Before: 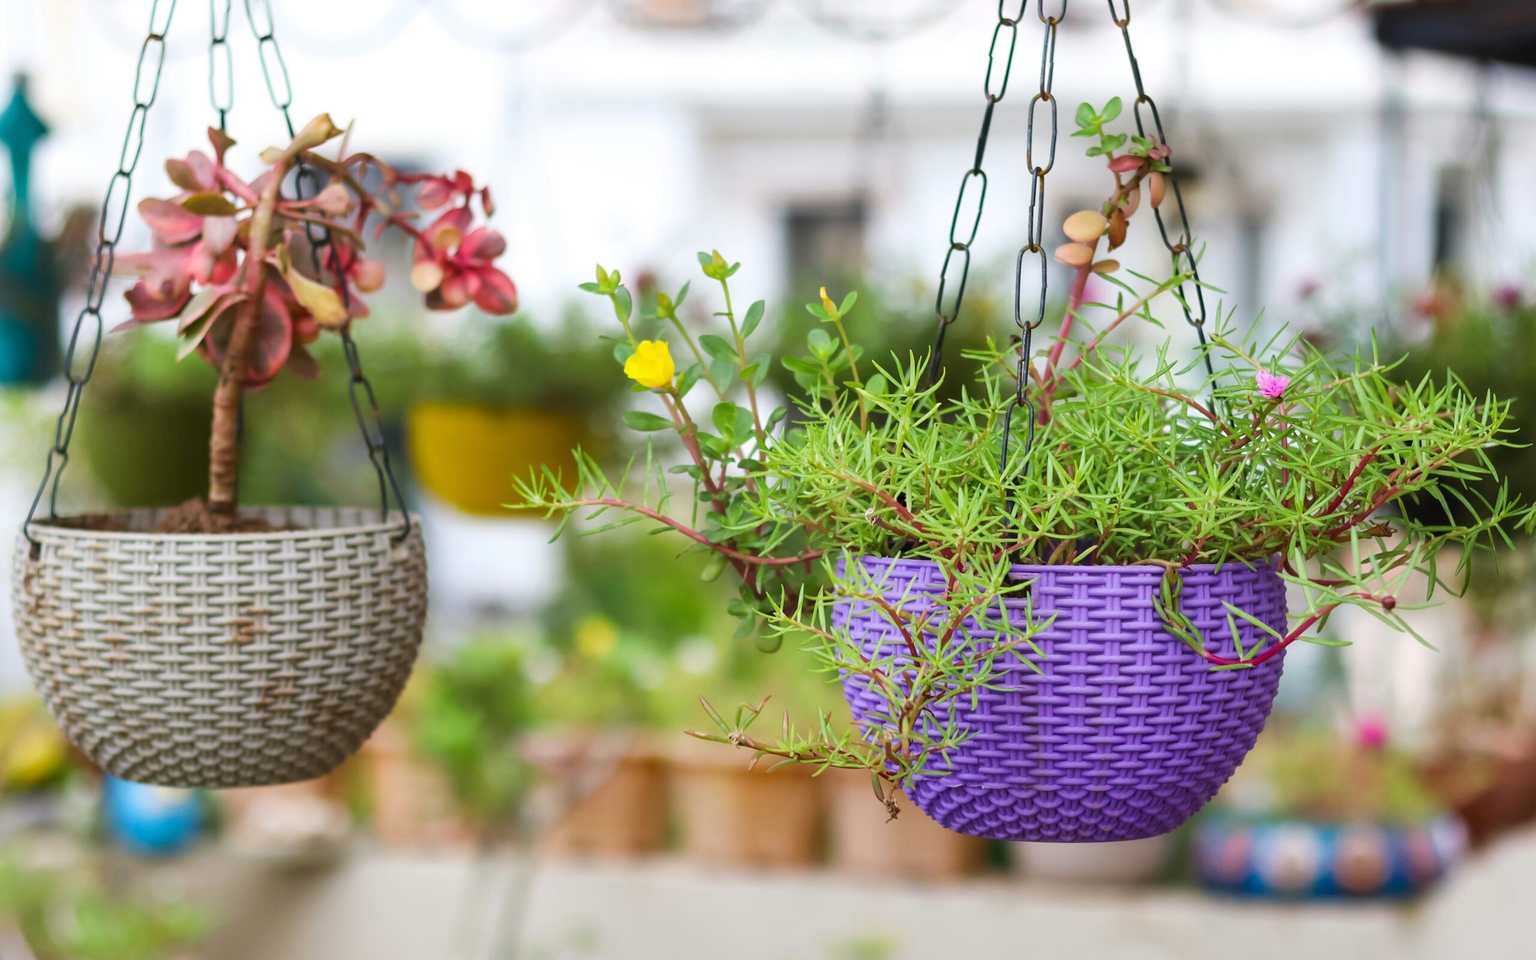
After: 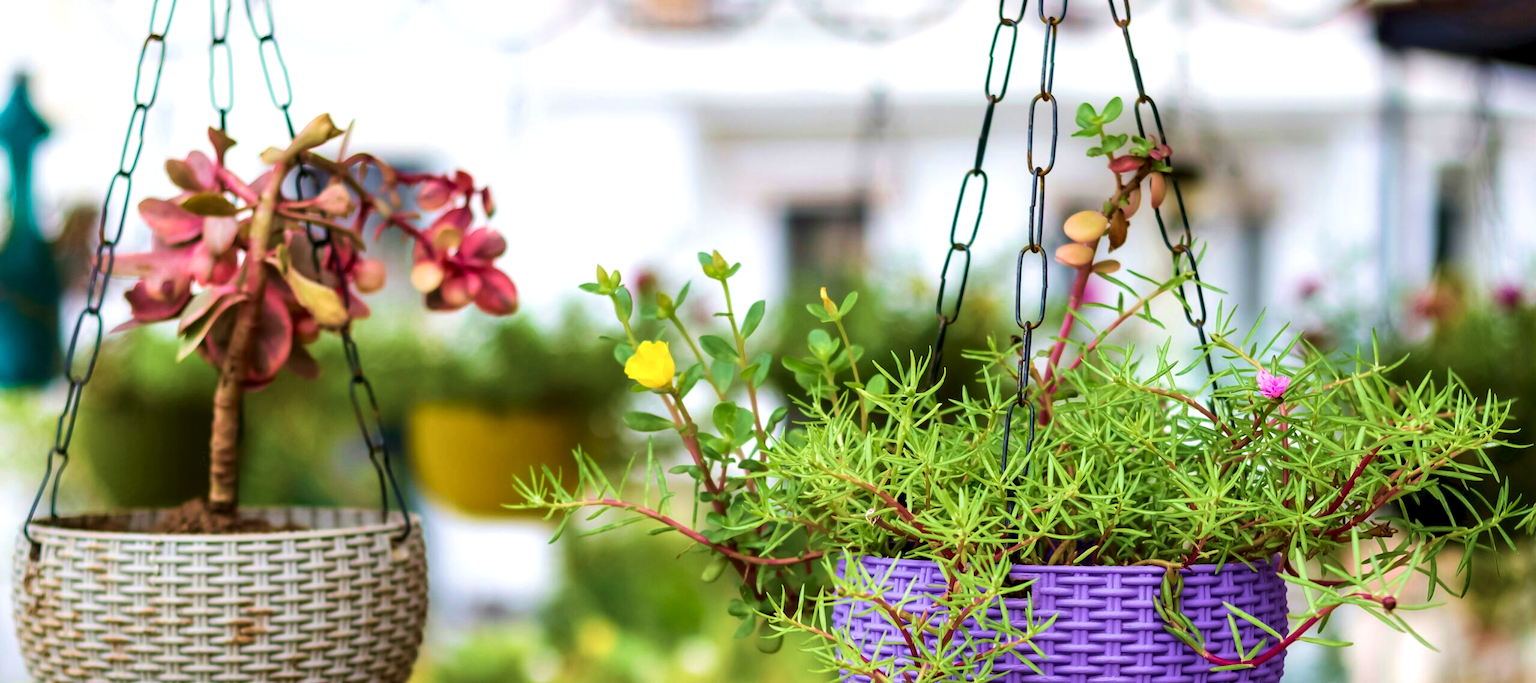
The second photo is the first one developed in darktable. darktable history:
crop: right 0%, bottom 28.871%
local contrast: detail 135%, midtone range 0.748
velvia: strength 66.67%, mid-tones bias 0.976
